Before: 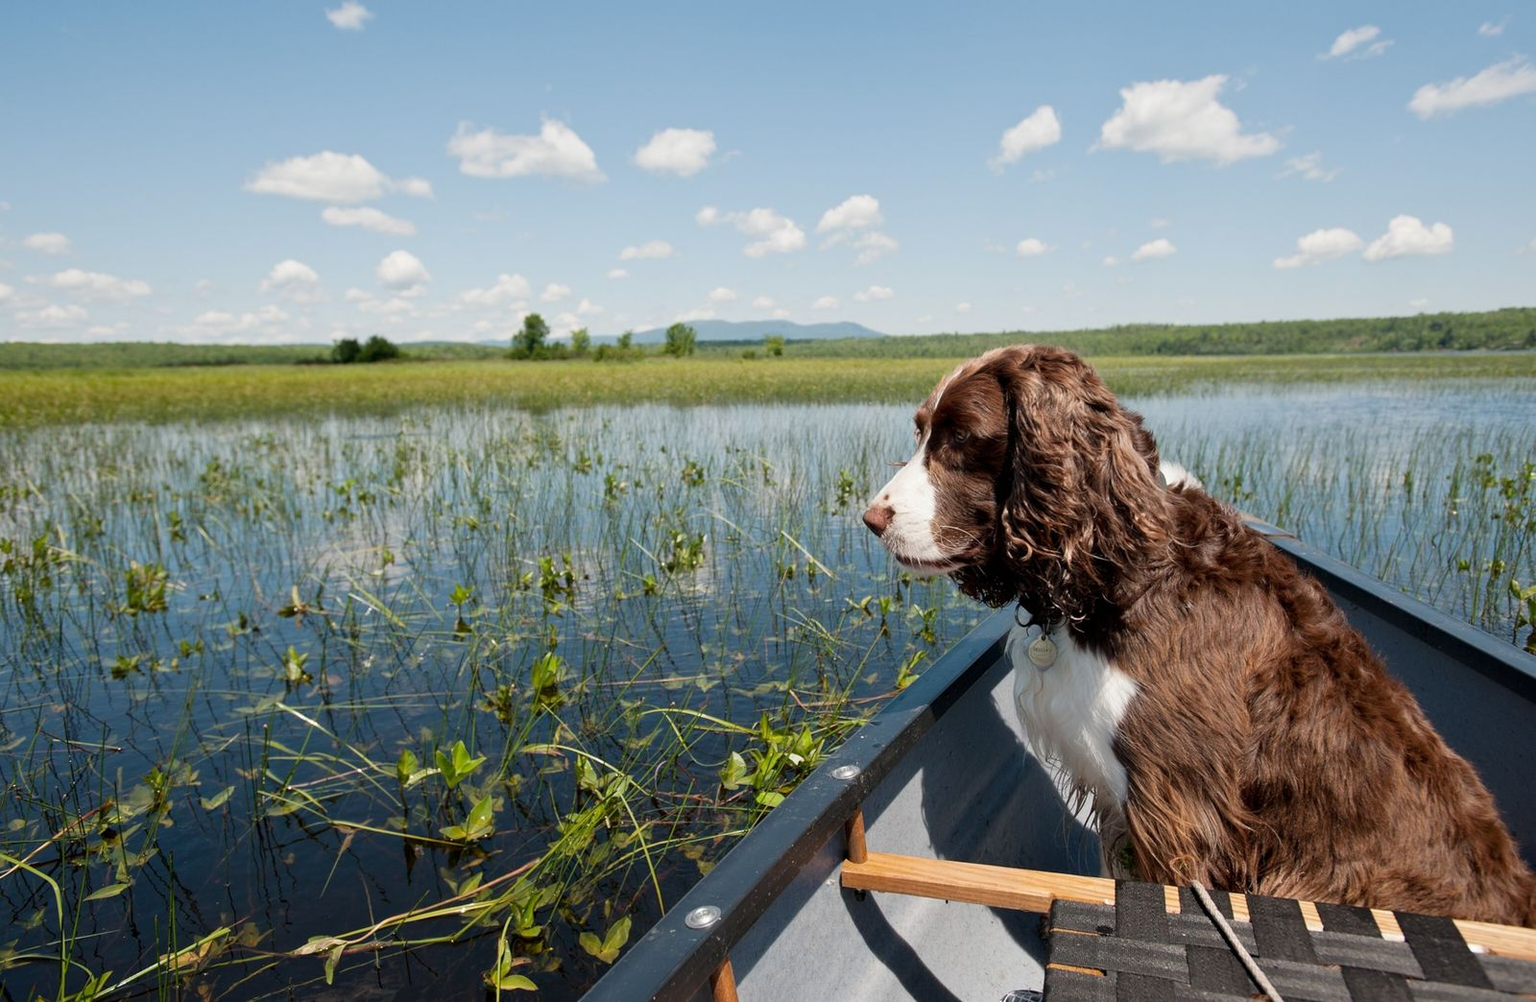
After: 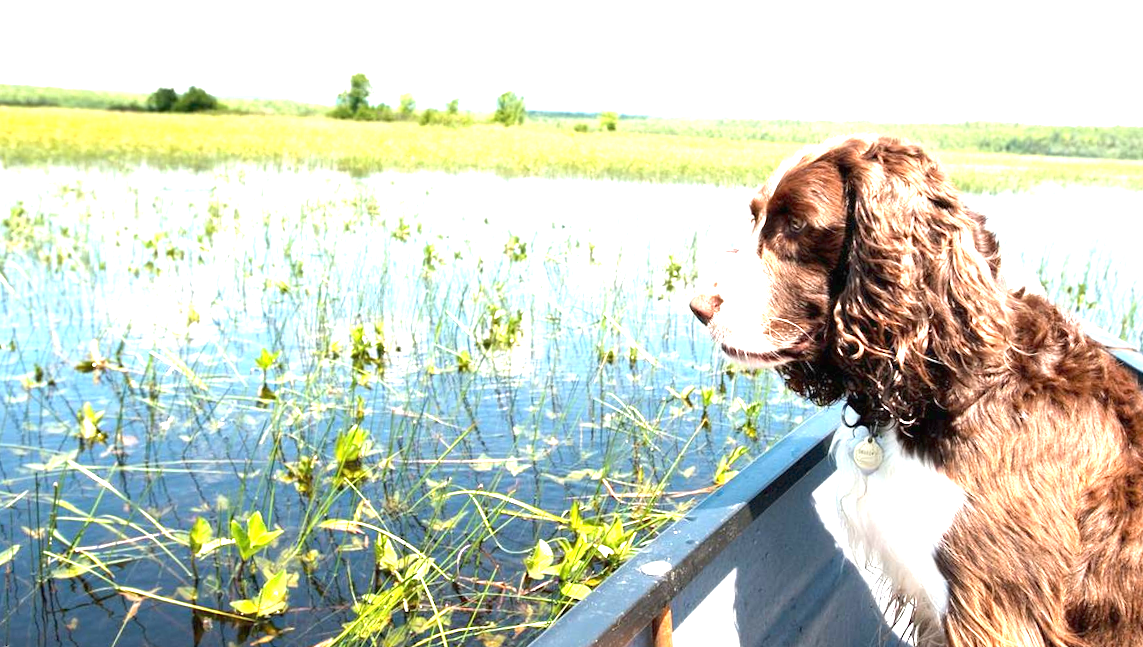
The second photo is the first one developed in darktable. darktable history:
exposure: black level correction 0, exposure 2.327 EV, compensate exposure bias true, compensate highlight preservation false
white balance: red 1, blue 1
crop and rotate: angle -3.37°, left 9.79%, top 20.73%, right 12.42%, bottom 11.82%
